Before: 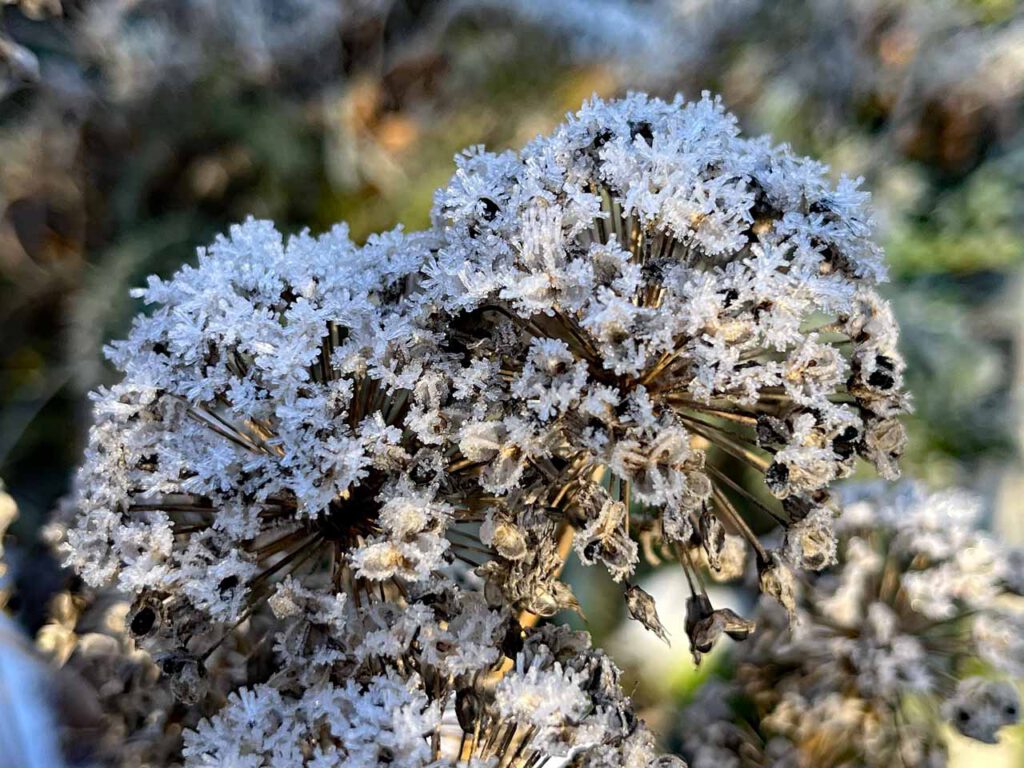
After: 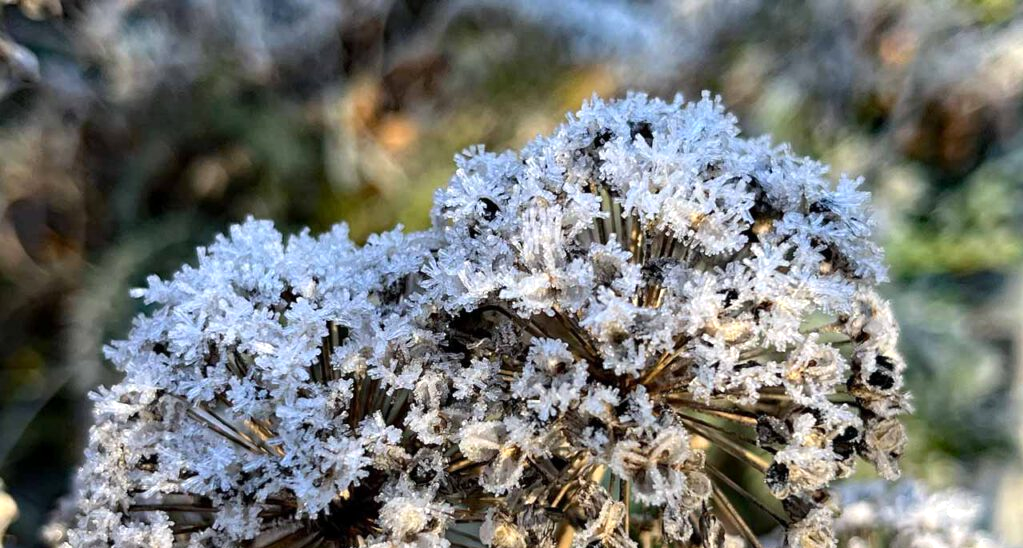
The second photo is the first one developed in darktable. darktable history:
local contrast: mode bilateral grid, contrast 10, coarseness 25, detail 115%, midtone range 0.2
crop: bottom 28.576%
exposure: exposure 0.207 EV, compensate highlight preservation false
